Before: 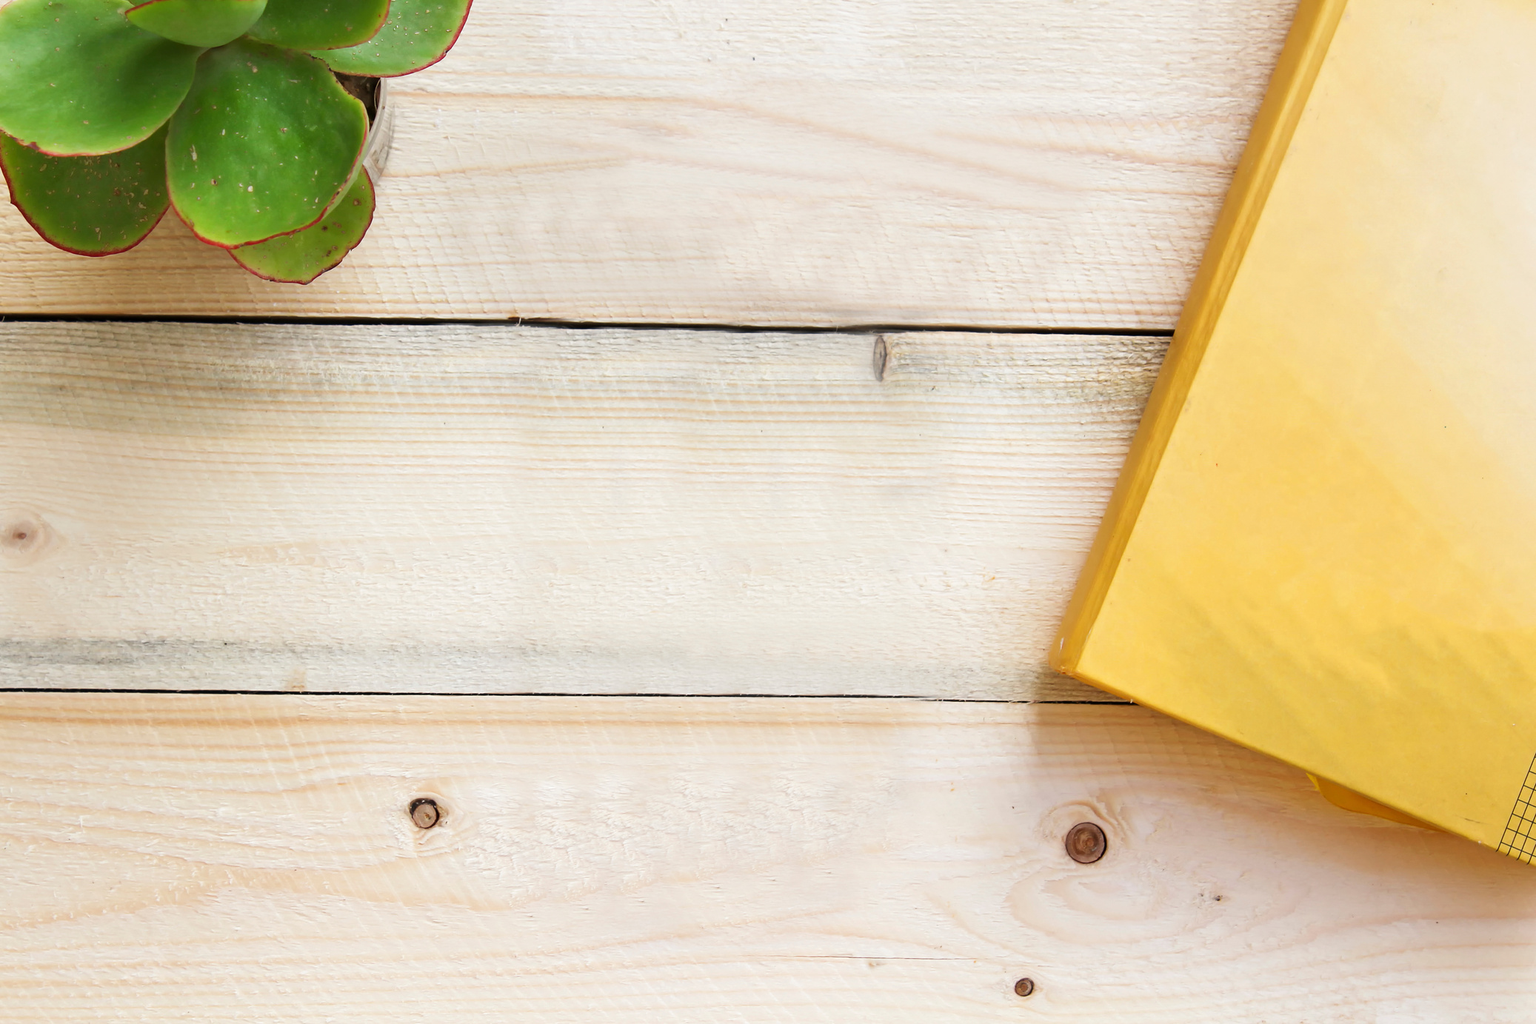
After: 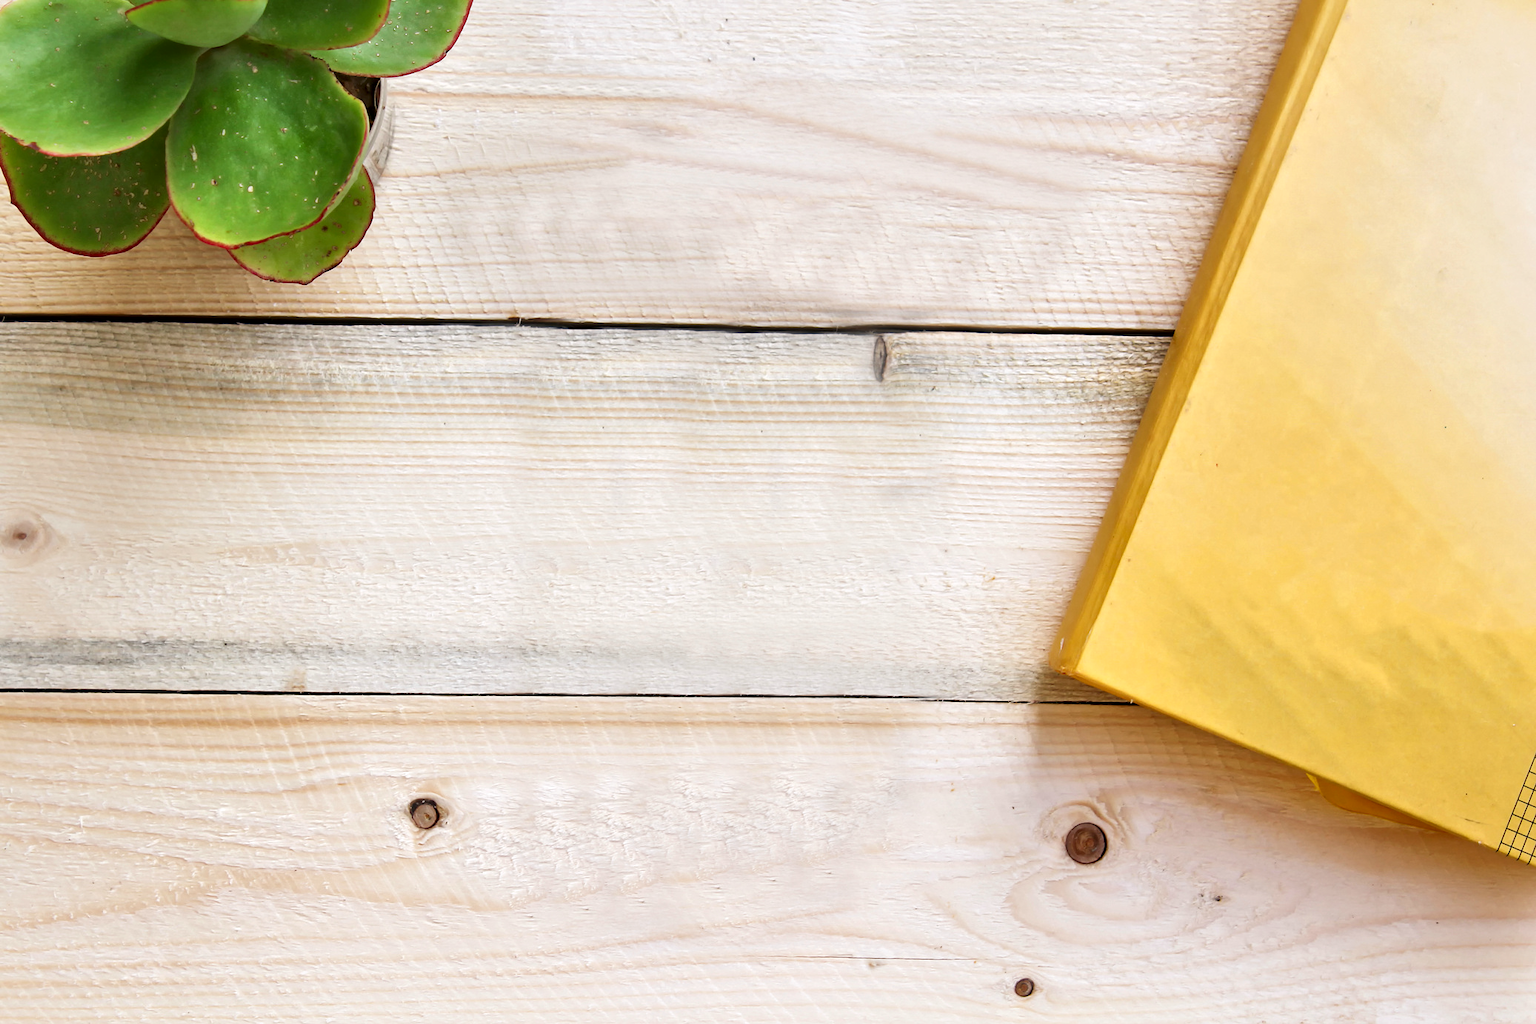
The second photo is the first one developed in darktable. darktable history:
white balance: red 1.004, blue 1.024
local contrast: mode bilateral grid, contrast 25, coarseness 47, detail 151%, midtone range 0.2
